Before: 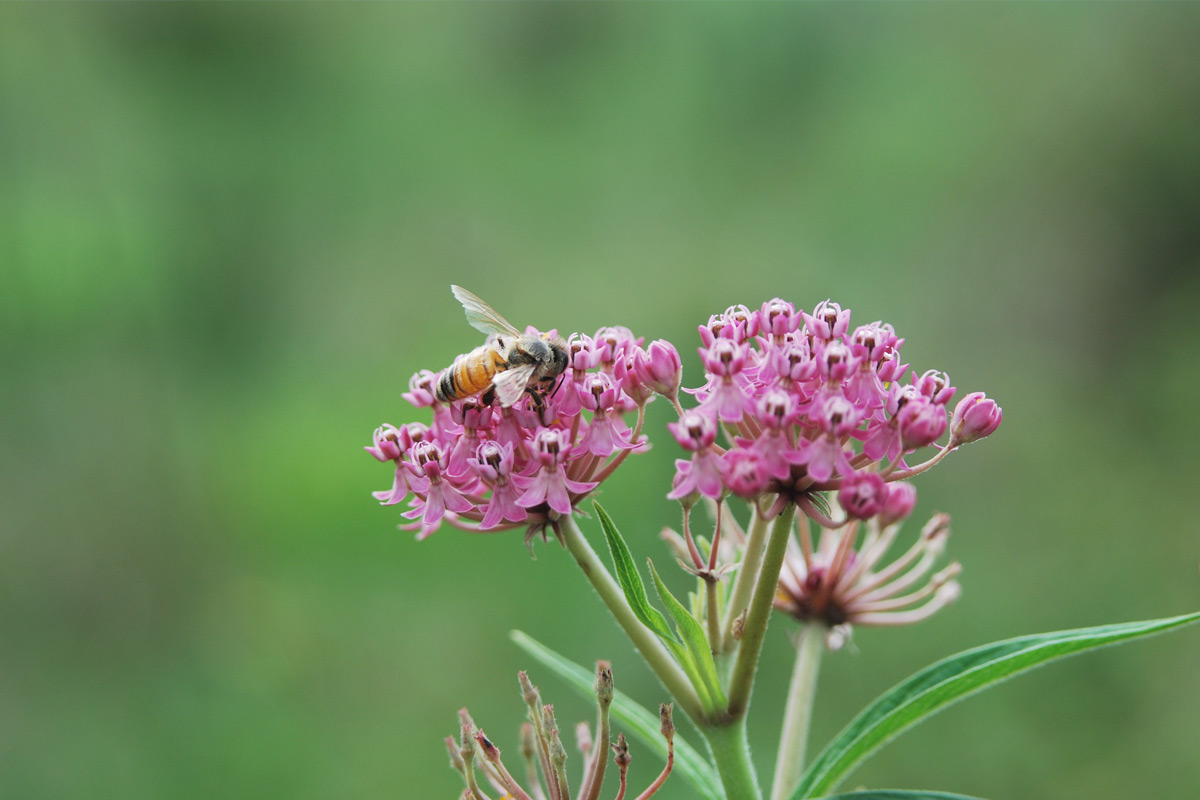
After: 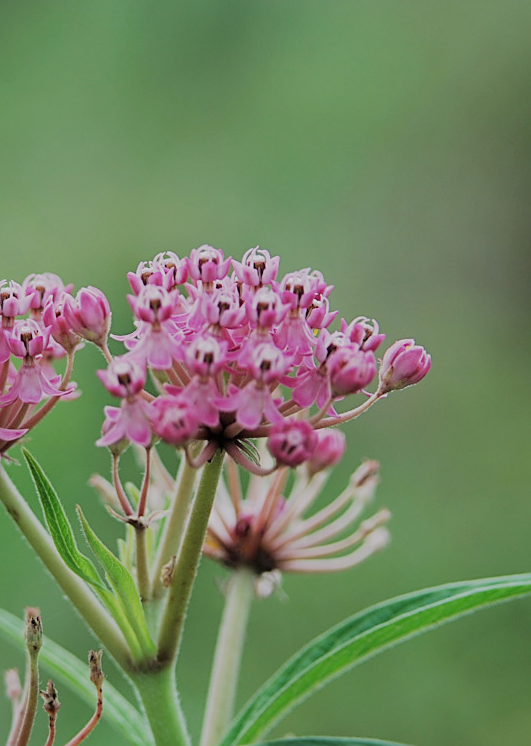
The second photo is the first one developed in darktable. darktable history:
filmic rgb: black relative exposure -6.98 EV, white relative exposure 5.67 EV, hardness 2.85
sharpen: on, module defaults
crop: left 47.588%, top 6.748%, right 8.101%
